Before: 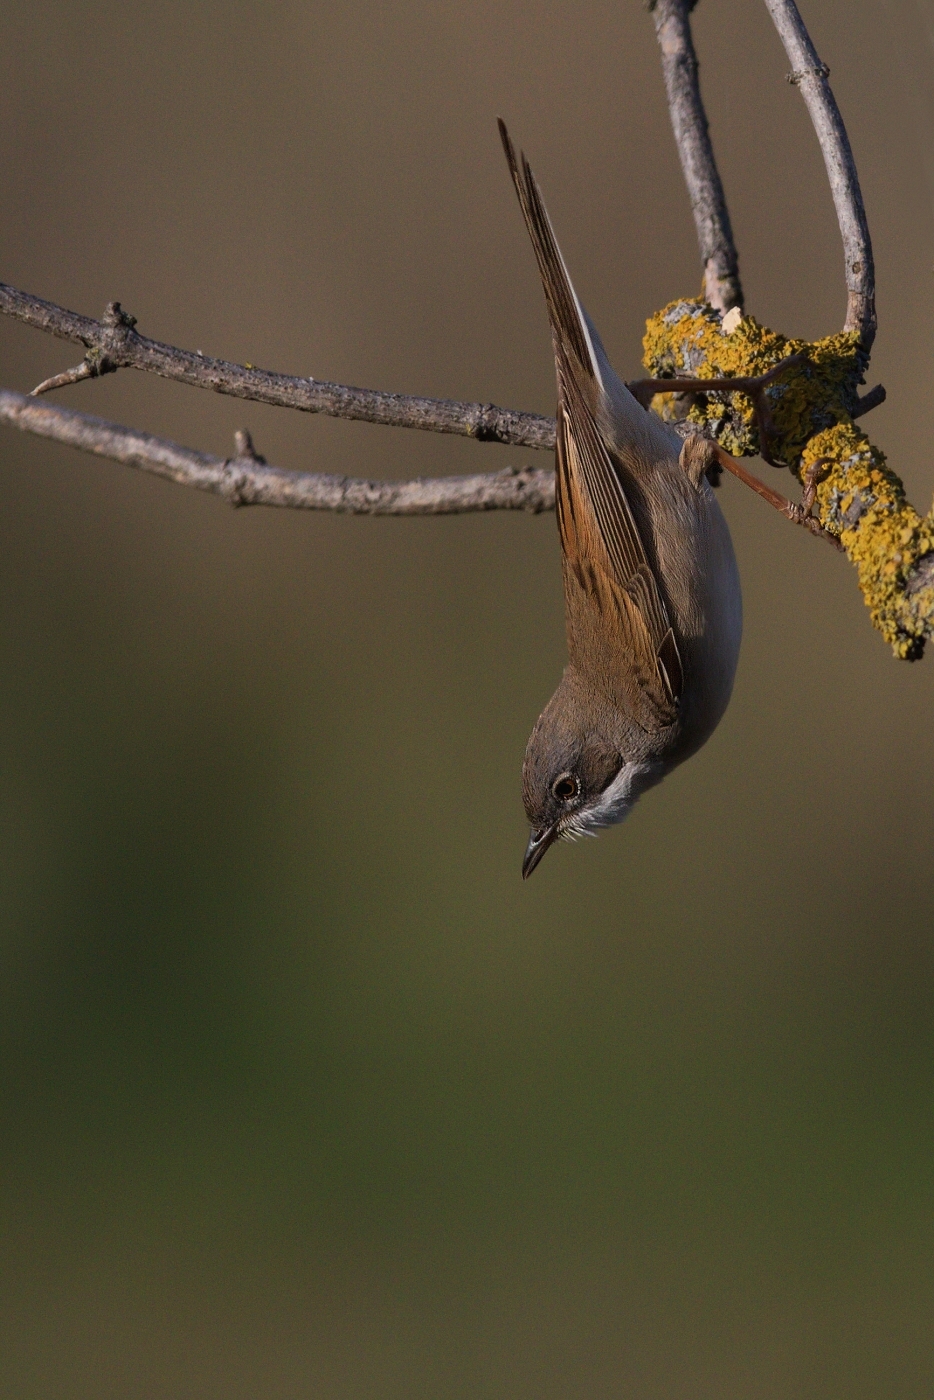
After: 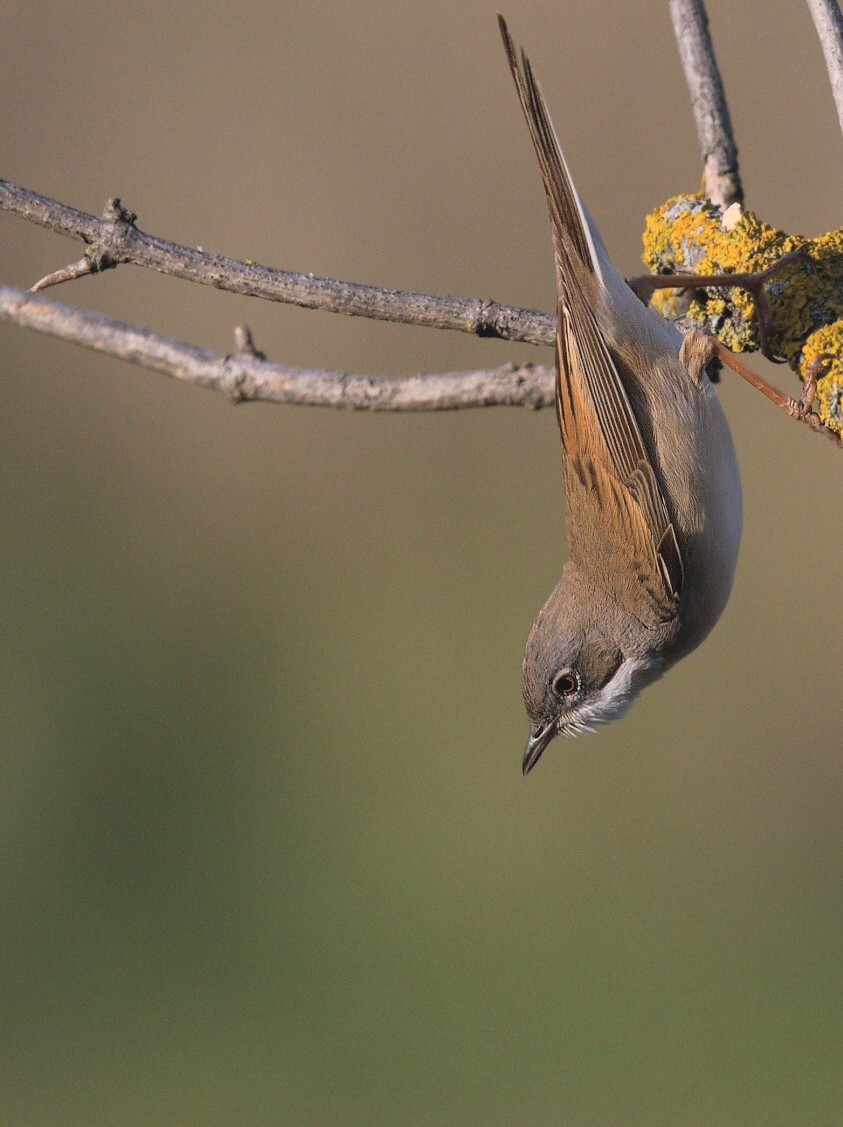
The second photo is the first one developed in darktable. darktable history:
crop: top 7.49%, right 9.717%, bottom 11.943%
contrast brightness saturation: contrast 0.1, brightness 0.3, saturation 0.14
